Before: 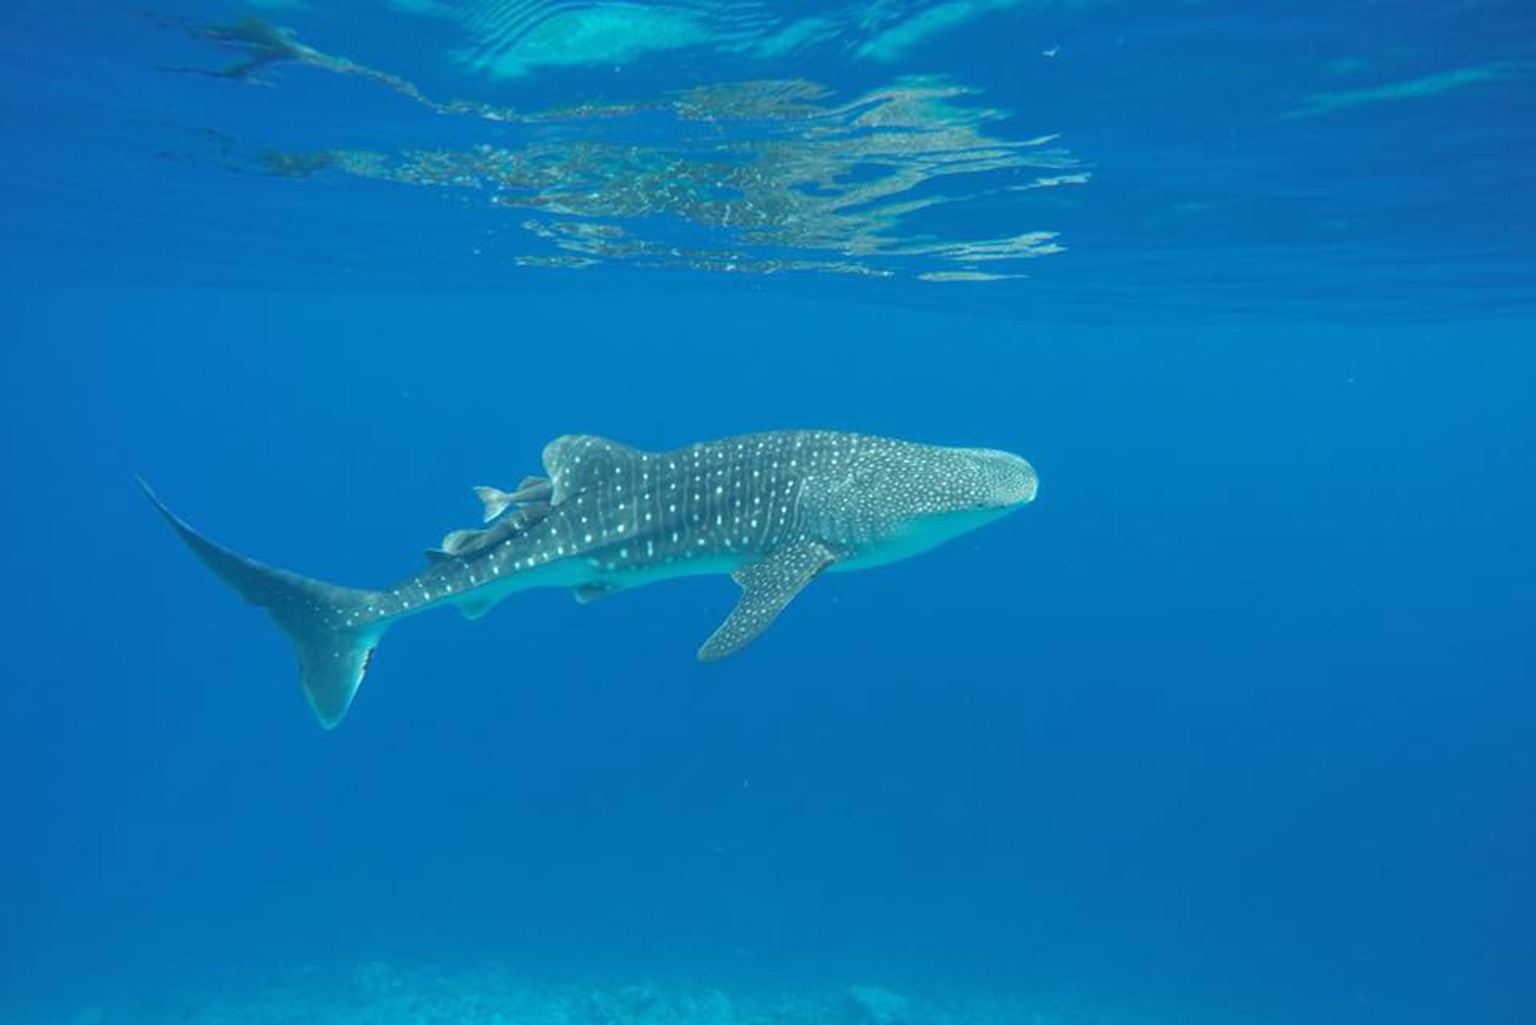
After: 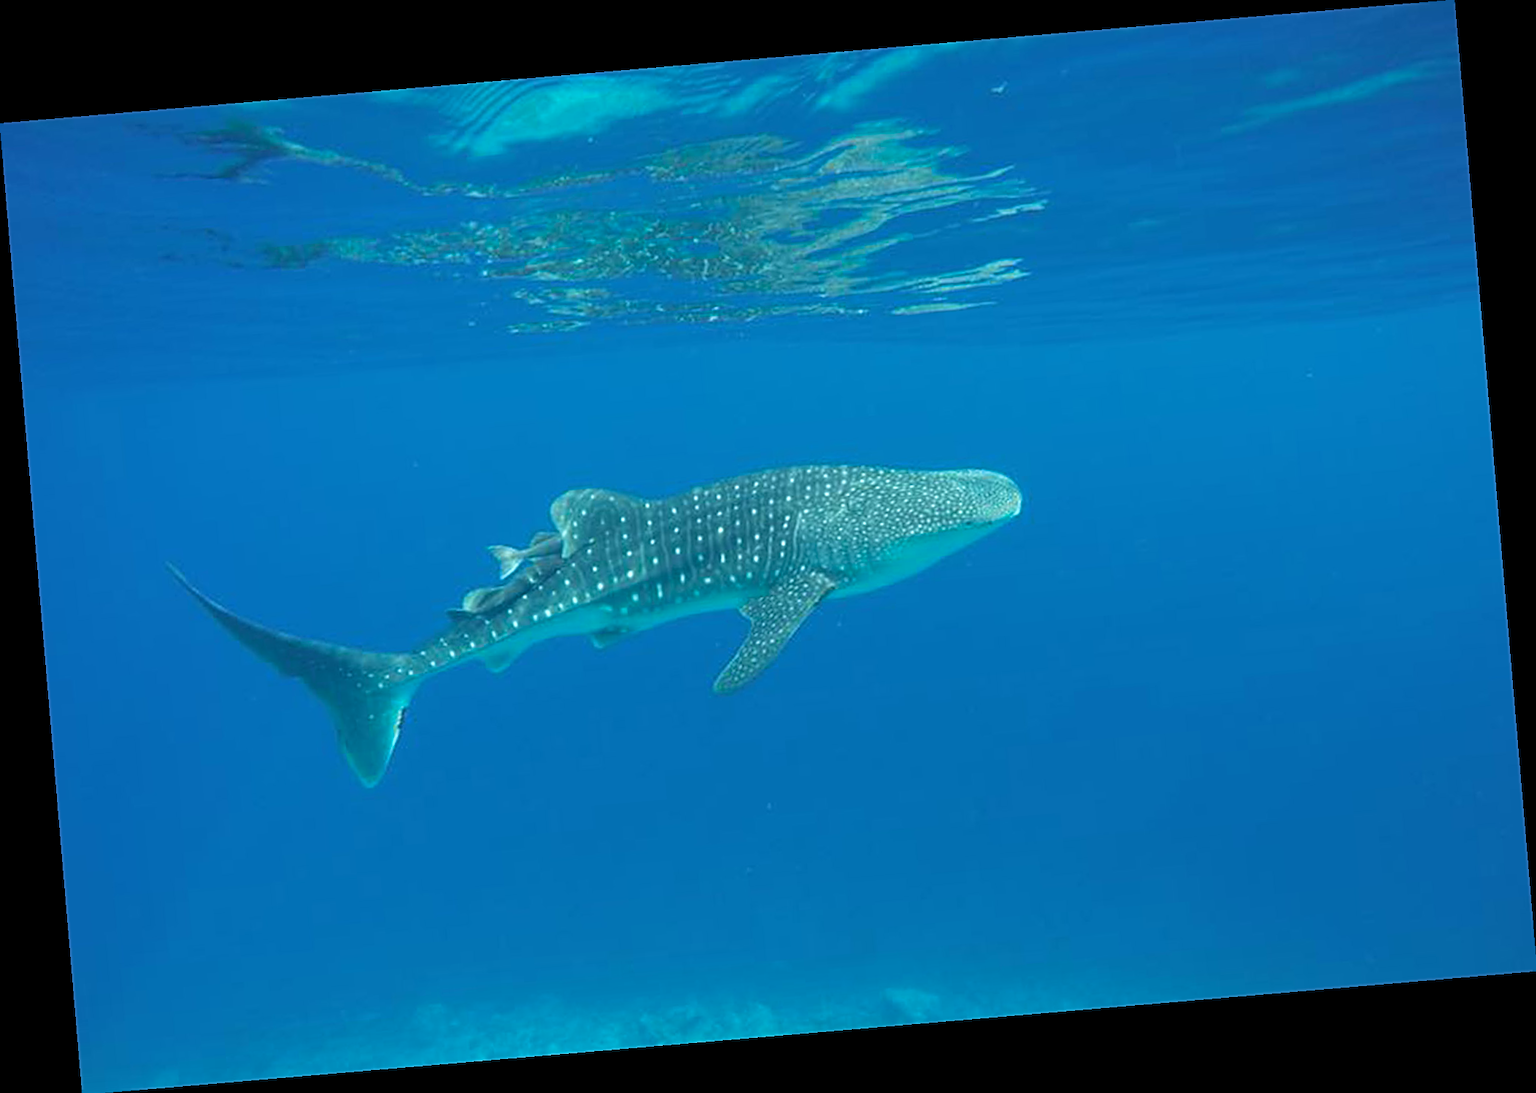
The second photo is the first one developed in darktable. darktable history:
velvia: on, module defaults
rotate and perspective: rotation -4.86°, automatic cropping off
sharpen: on, module defaults
